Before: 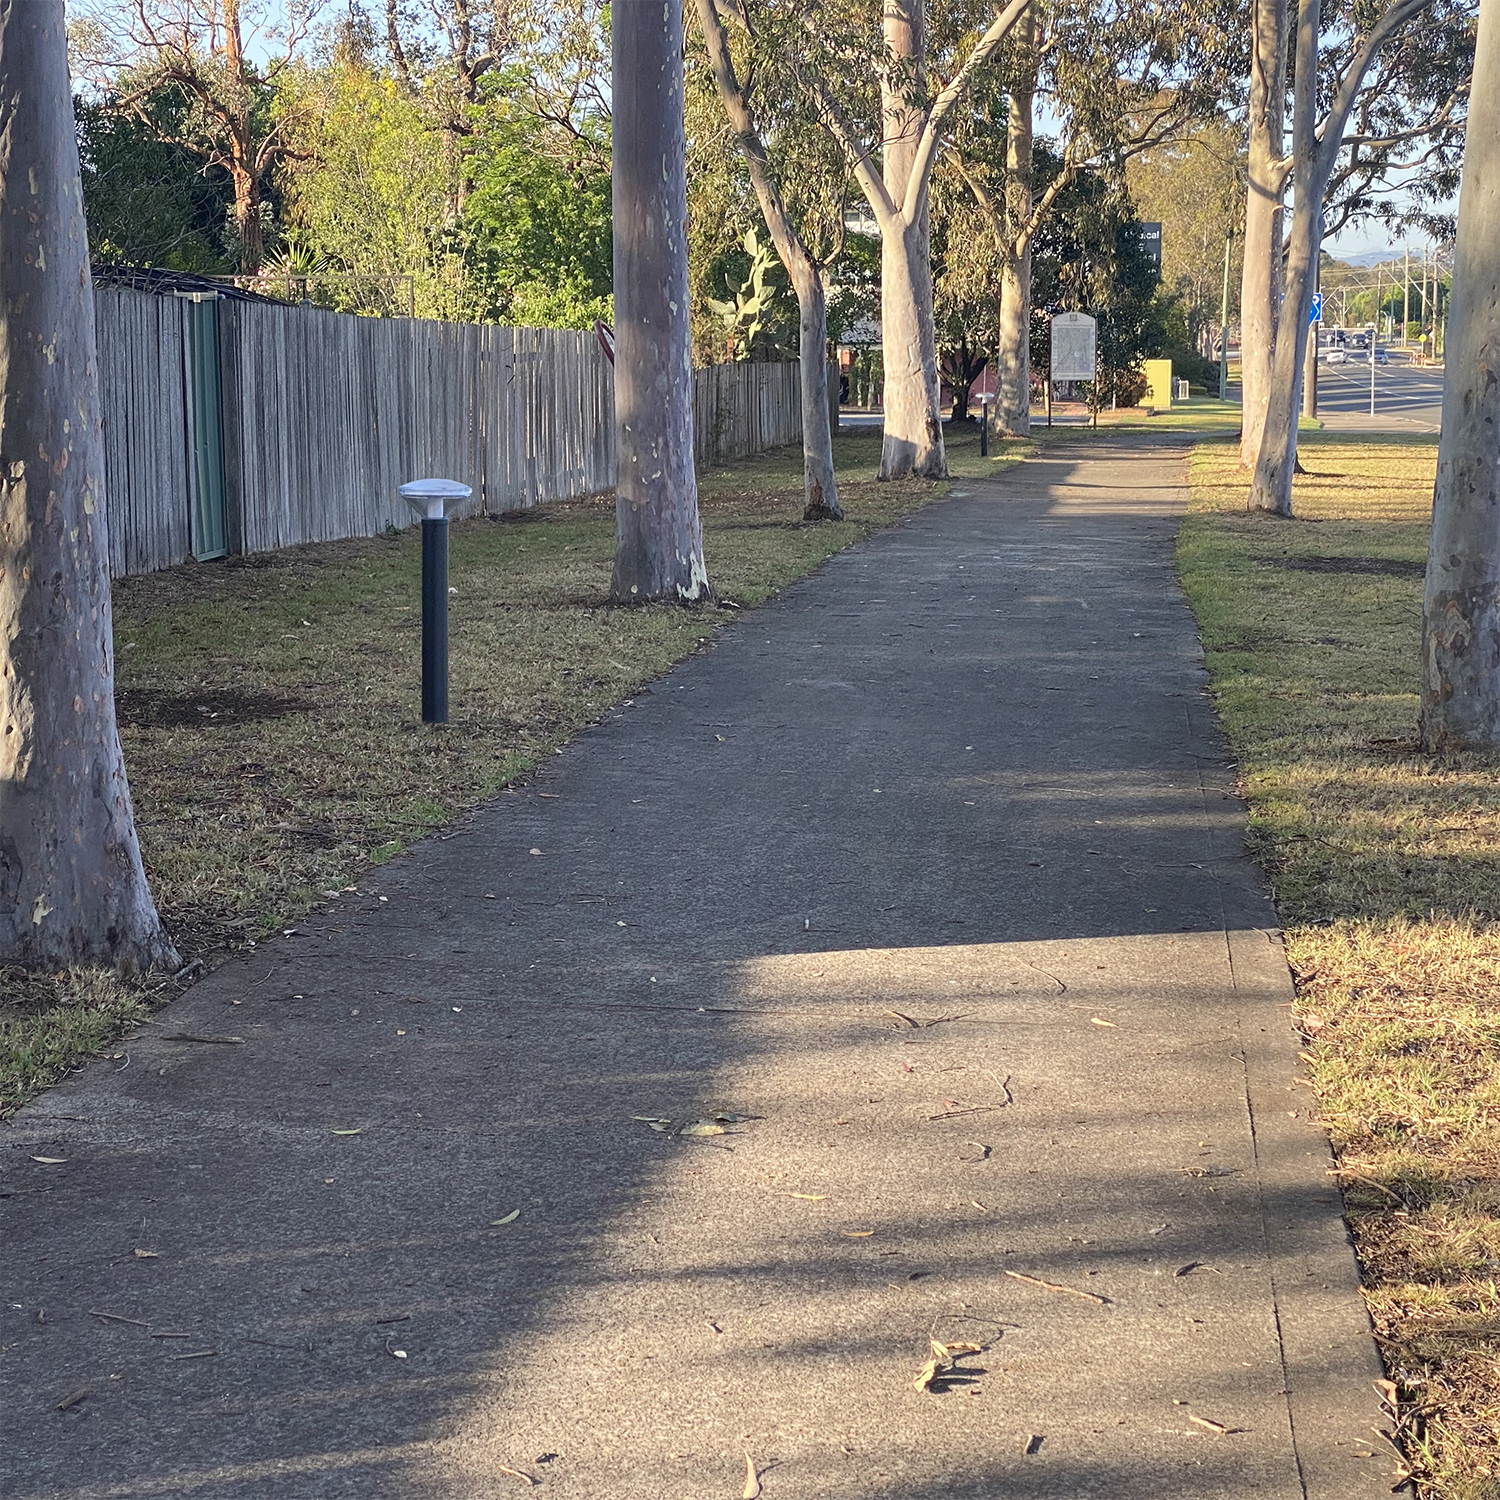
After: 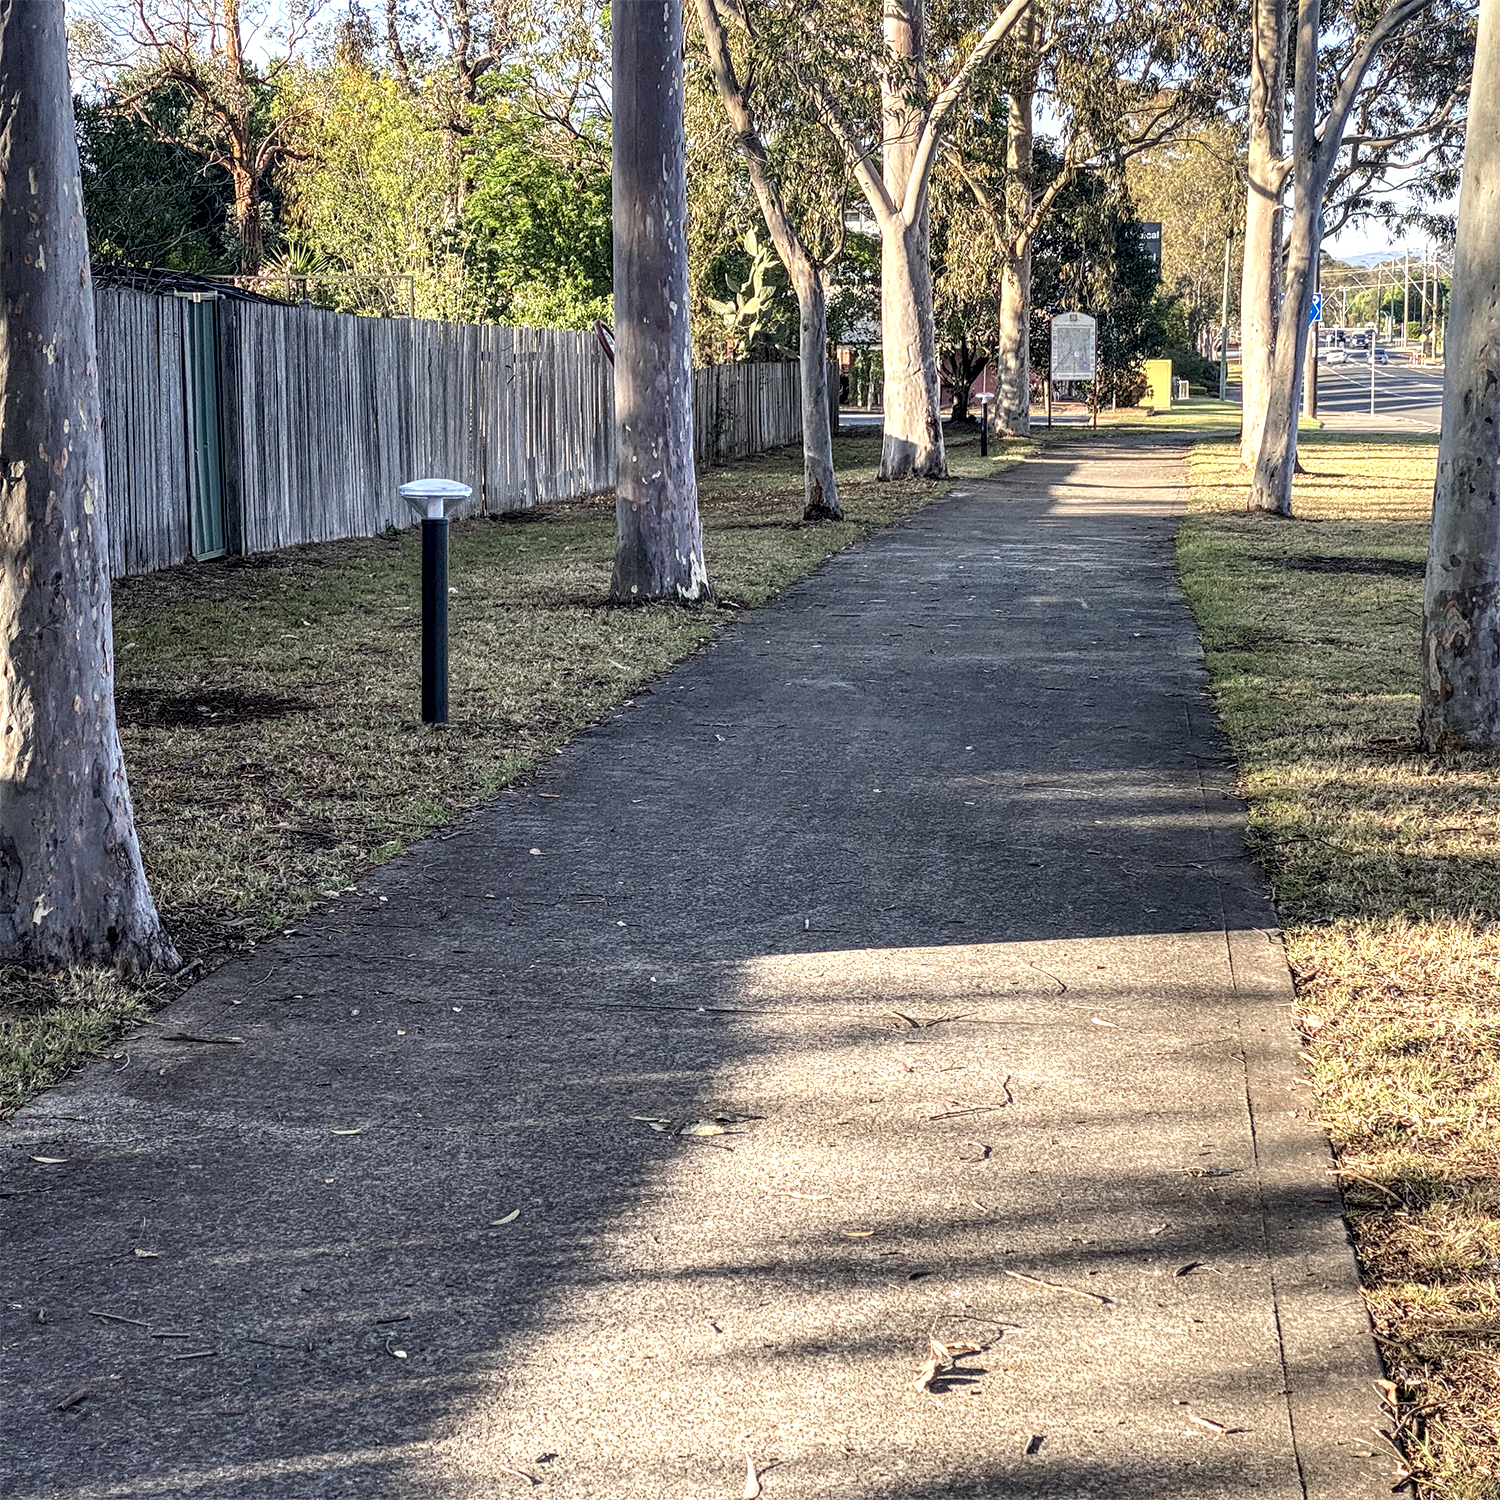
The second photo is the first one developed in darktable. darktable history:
local contrast: highlights 16%, detail 188%
exposure: black level correction 0.002, exposure 0.146 EV, compensate highlight preservation false
